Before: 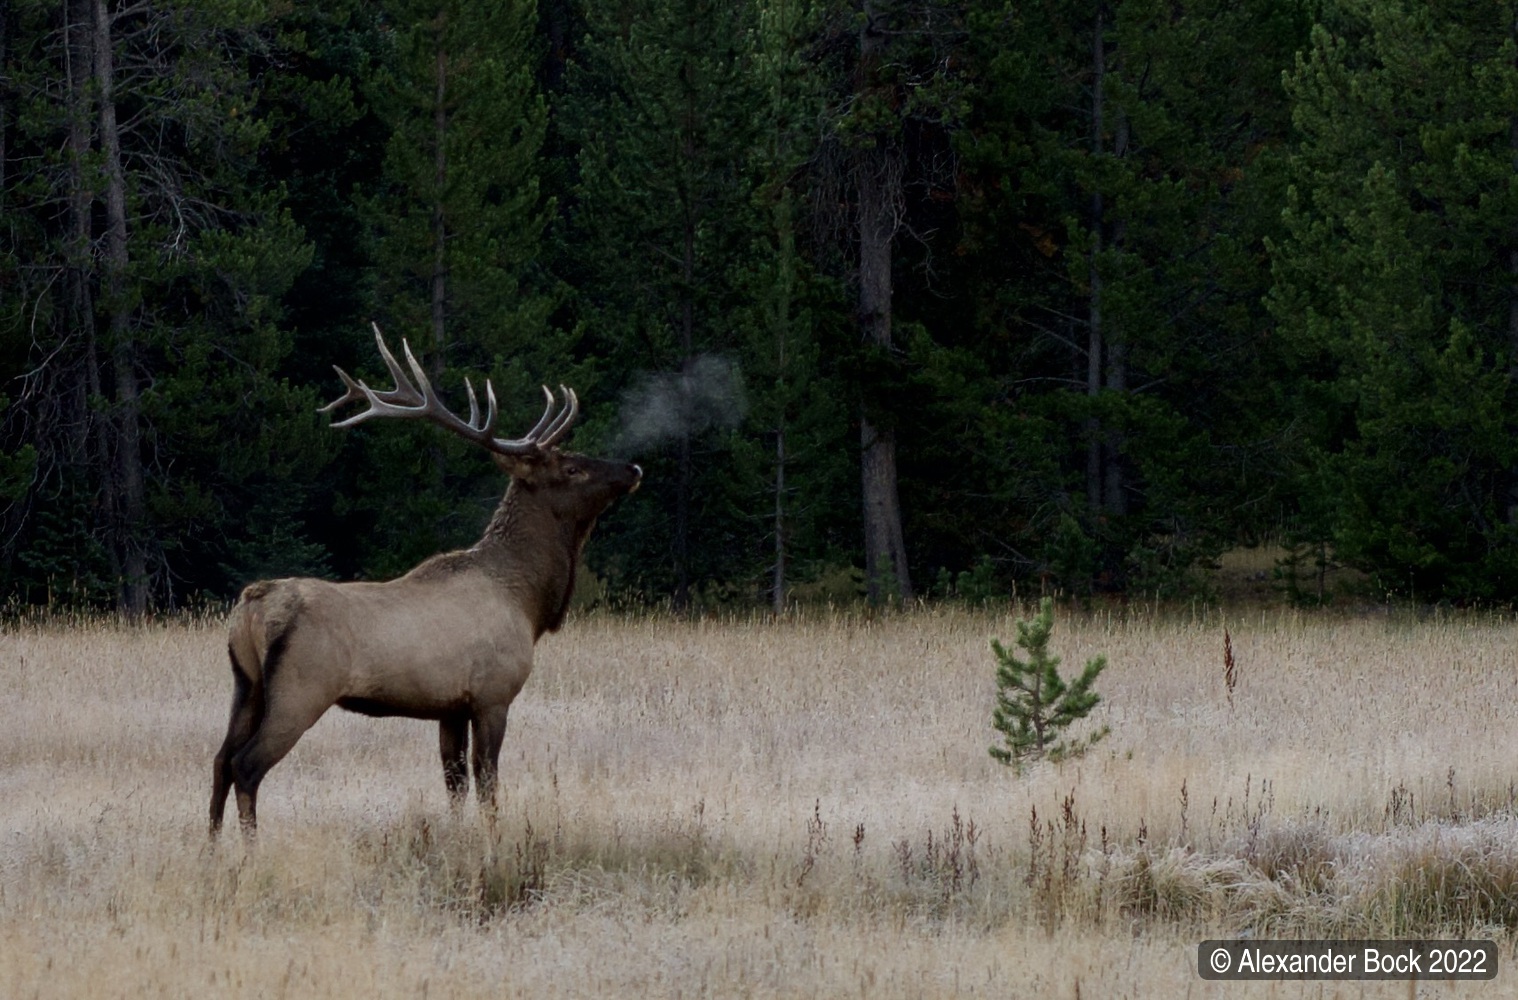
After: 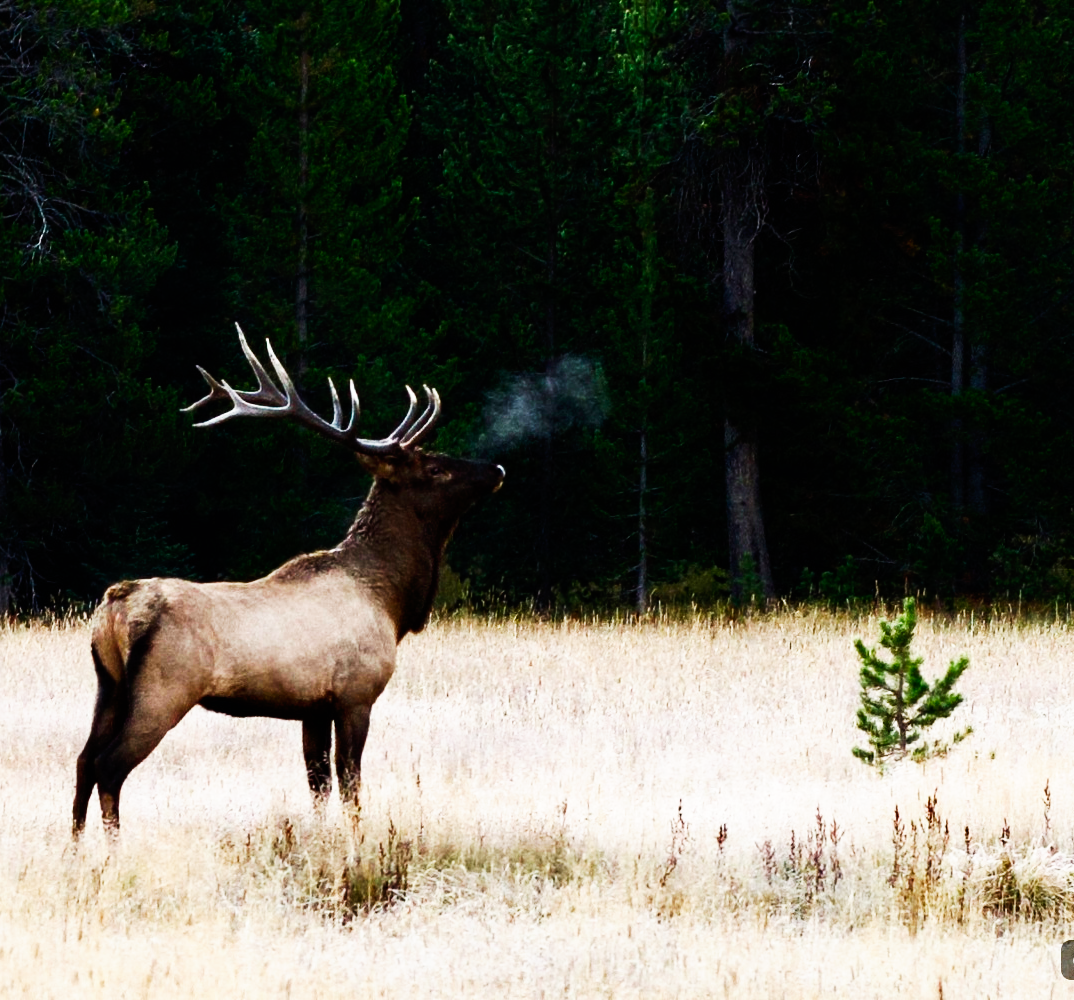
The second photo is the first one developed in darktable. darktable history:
tone equalizer: -8 EV -0.75 EV, -7 EV -0.7 EV, -6 EV -0.6 EV, -5 EV -0.4 EV, -3 EV 0.4 EV, -2 EV 0.6 EV, -1 EV 0.7 EV, +0 EV 0.75 EV, edges refinement/feathering 500, mask exposure compensation -1.57 EV, preserve details no
base curve: curves: ch0 [(0, 0) (0.007, 0.004) (0.027, 0.03) (0.046, 0.07) (0.207, 0.54) (0.442, 0.872) (0.673, 0.972) (1, 1)], preserve colors none
color balance rgb: perceptual saturation grading › global saturation 20%, perceptual saturation grading › highlights -25%, perceptual saturation grading › shadows 25%
crop and rotate: left 9.061%, right 20.142%
white balance: red 1, blue 1
